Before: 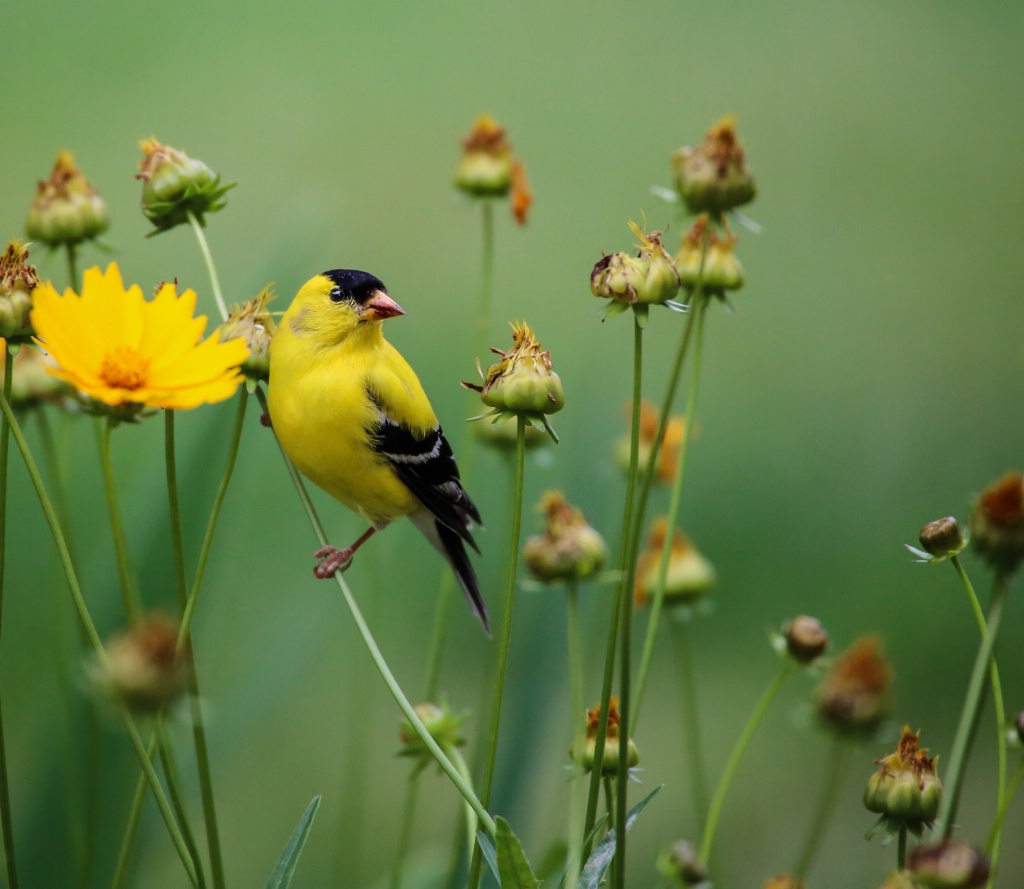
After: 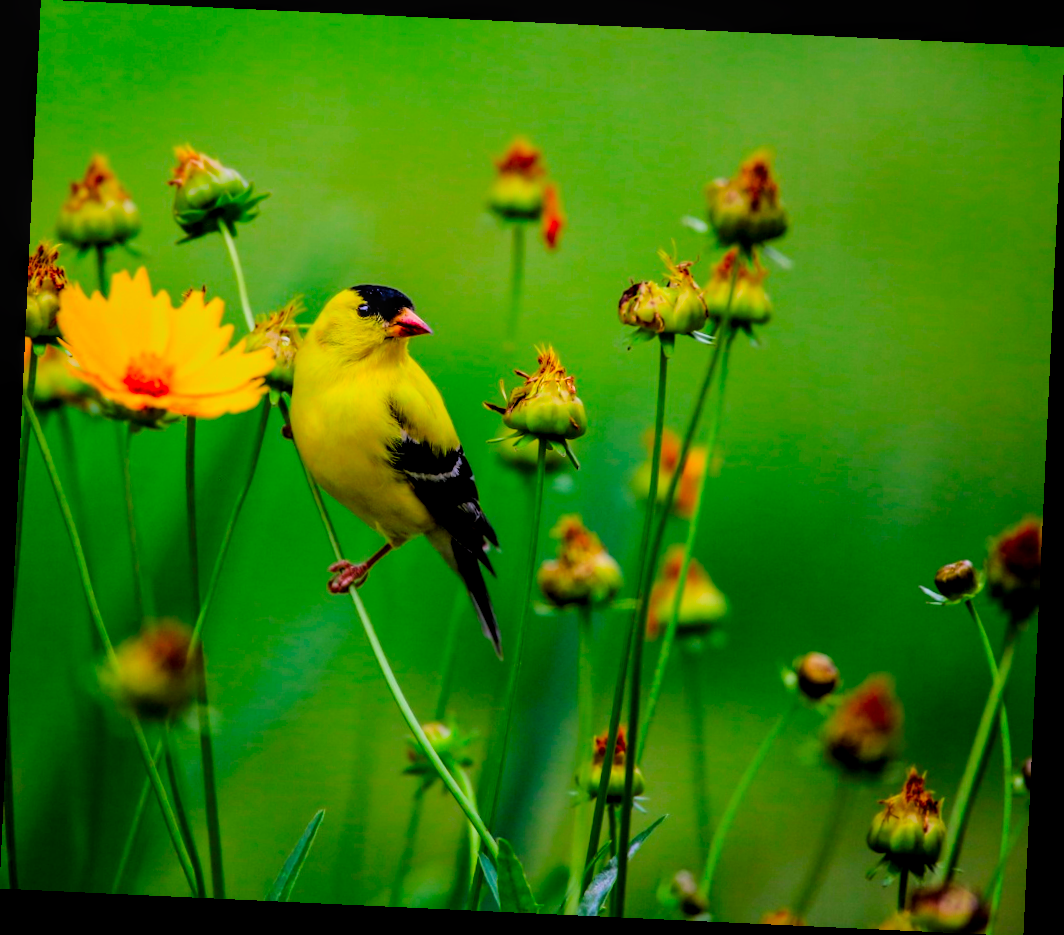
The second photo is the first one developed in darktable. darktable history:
local contrast: on, module defaults
crop and rotate: angle -2.67°
filmic rgb: black relative exposure -5.04 EV, white relative exposure 3.5 EV, hardness 3.18, contrast 1.194, highlights saturation mix -49.11%
color correction: highlights a* 1.54, highlights b* -1.86, saturation 2.5
